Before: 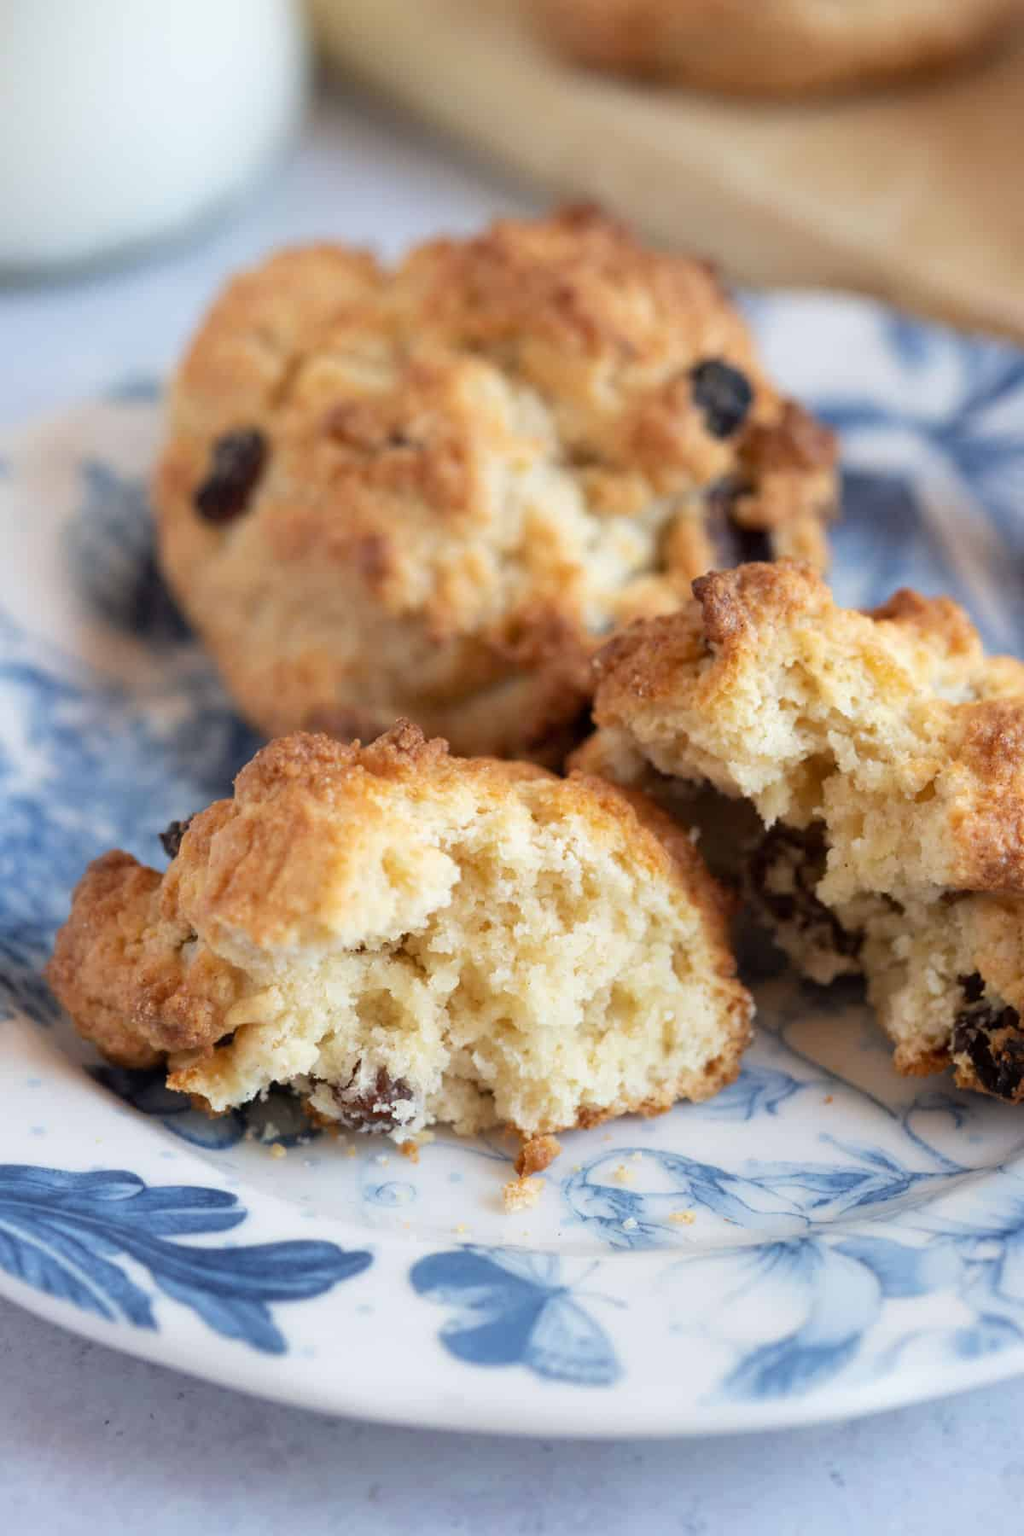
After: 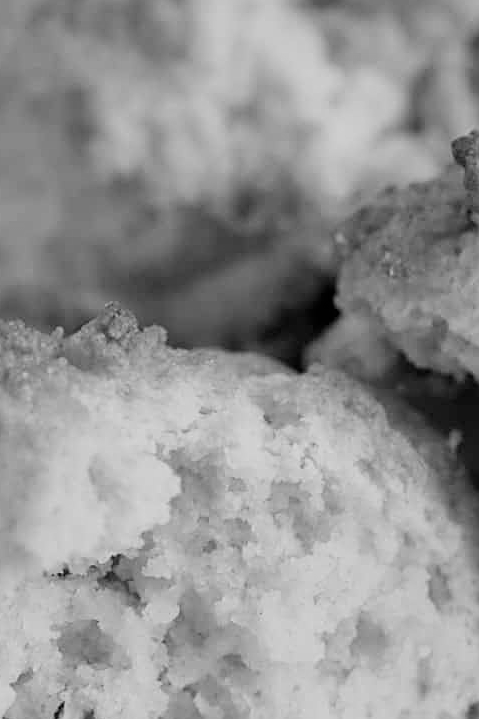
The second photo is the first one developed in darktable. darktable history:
sharpen: on, module defaults
filmic rgb: hardness 4.17, contrast 0.921
monochrome: on, module defaults
crop: left 30%, top 30%, right 30%, bottom 30%
